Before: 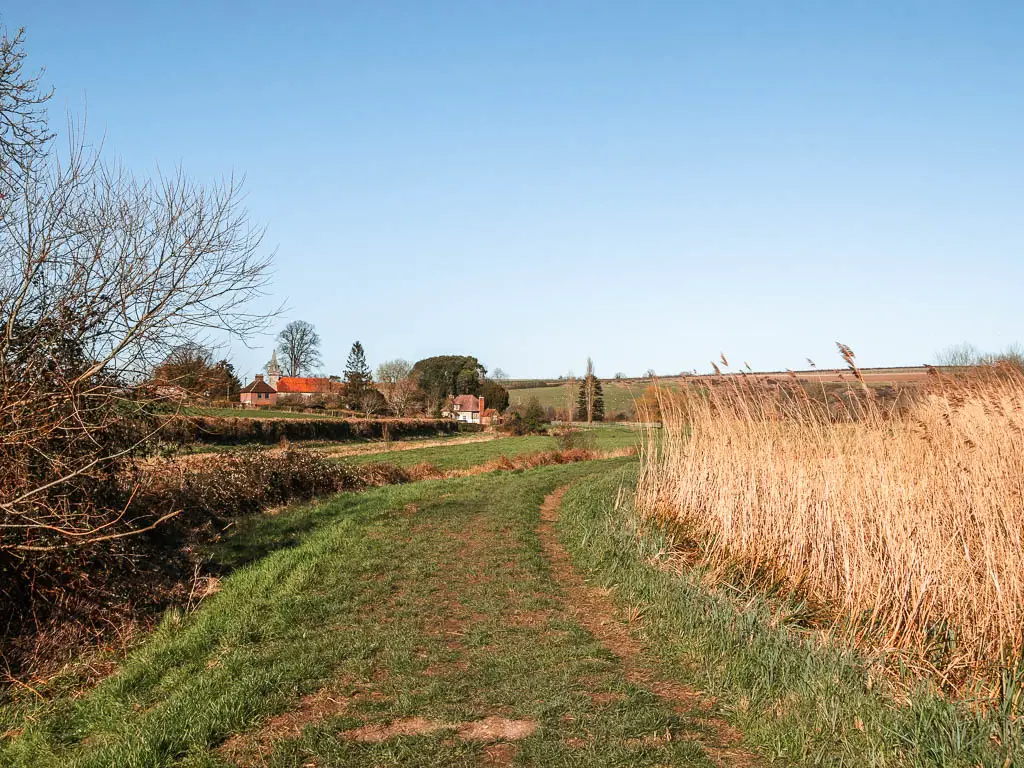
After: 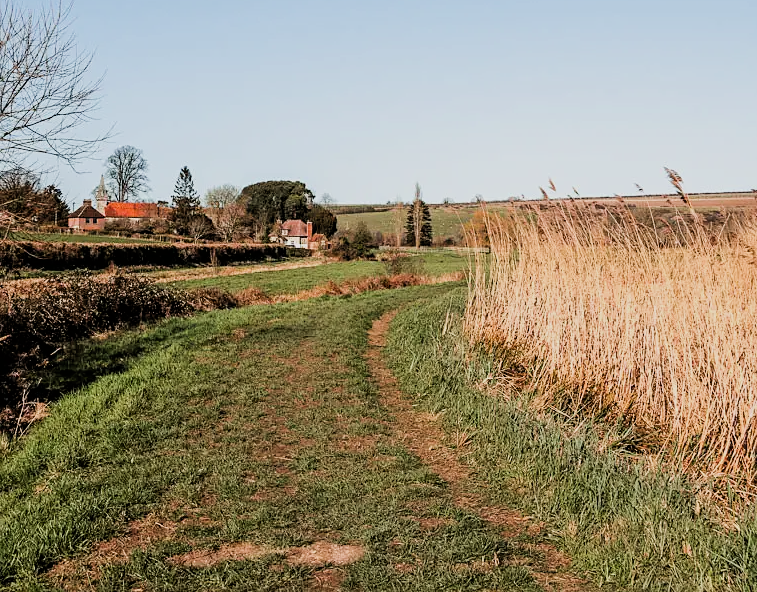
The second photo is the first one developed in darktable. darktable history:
sharpen: amount 0.2
filmic rgb: black relative exposure -5 EV, hardness 2.88, contrast 1.2, highlights saturation mix -30%
tone equalizer: on, module defaults
crop: left 16.871%, top 22.857%, right 9.116%
